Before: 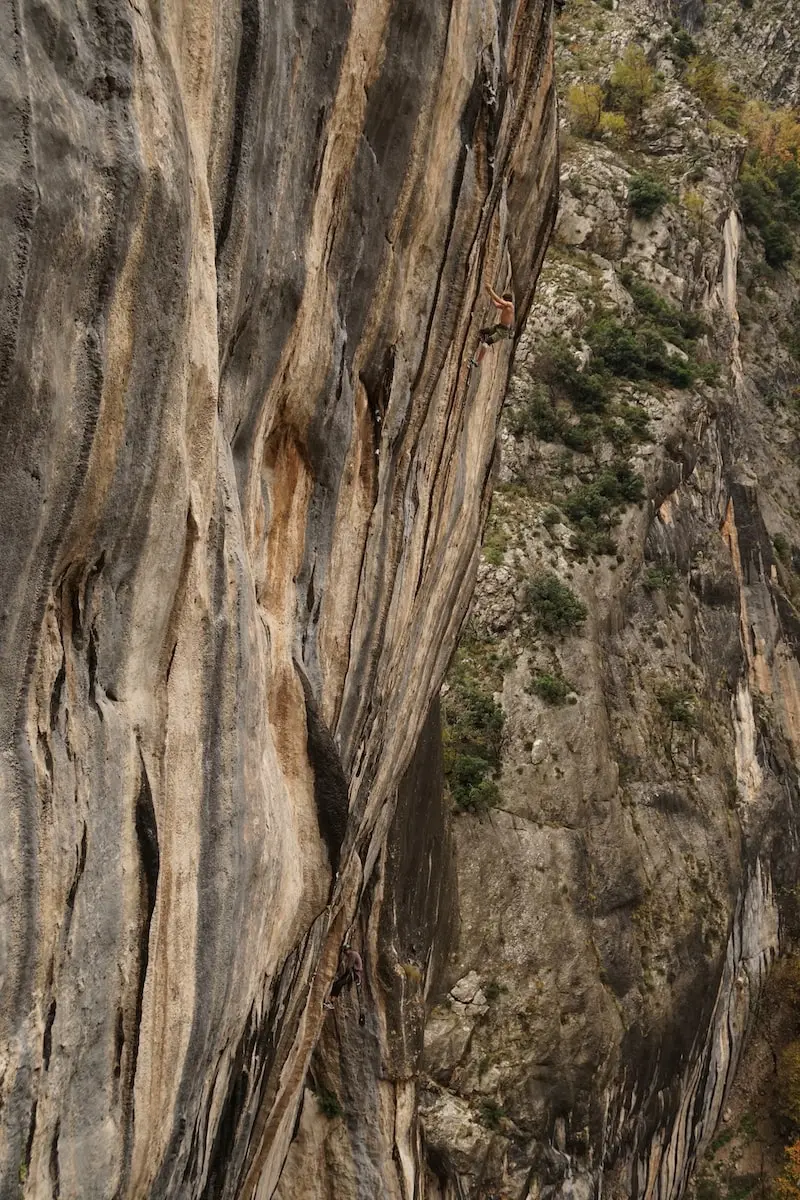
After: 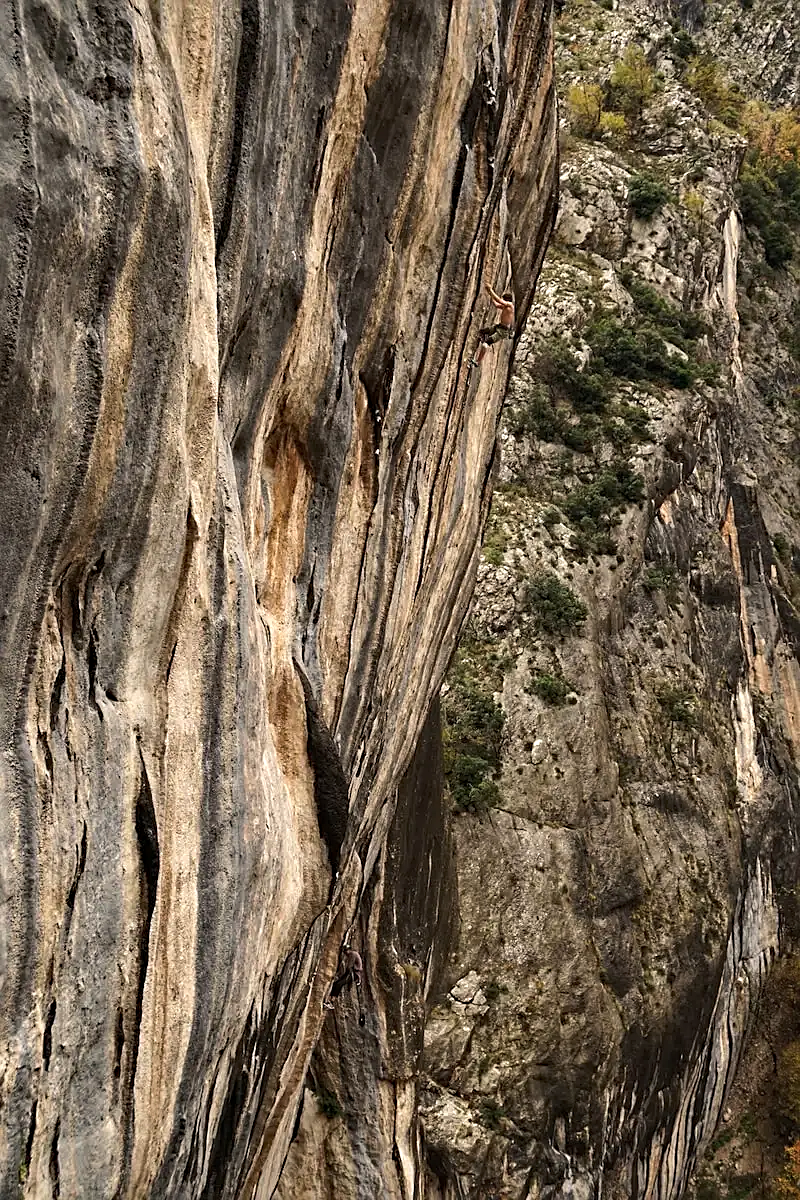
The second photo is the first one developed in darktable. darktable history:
haze removal: strength 0.29, distance 0.25, compatibility mode true, adaptive false
exposure: exposure 0.2 EV, compensate highlight preservation false
tone equalizer: -8 EV -0.417 EV, -7 EV -0.389 EV, -6 EV -0.333 EV, -5 EV -0.222 EV, -3 EV 0.222 EV, -2 EV 0.333 EV, -1 EV 0.389 EV, +0 EV 0.417 EV, edges refinement/feathering 500, mask exposure compensation -1.57 EV, preserve details no
sharpen: on, module defaults
